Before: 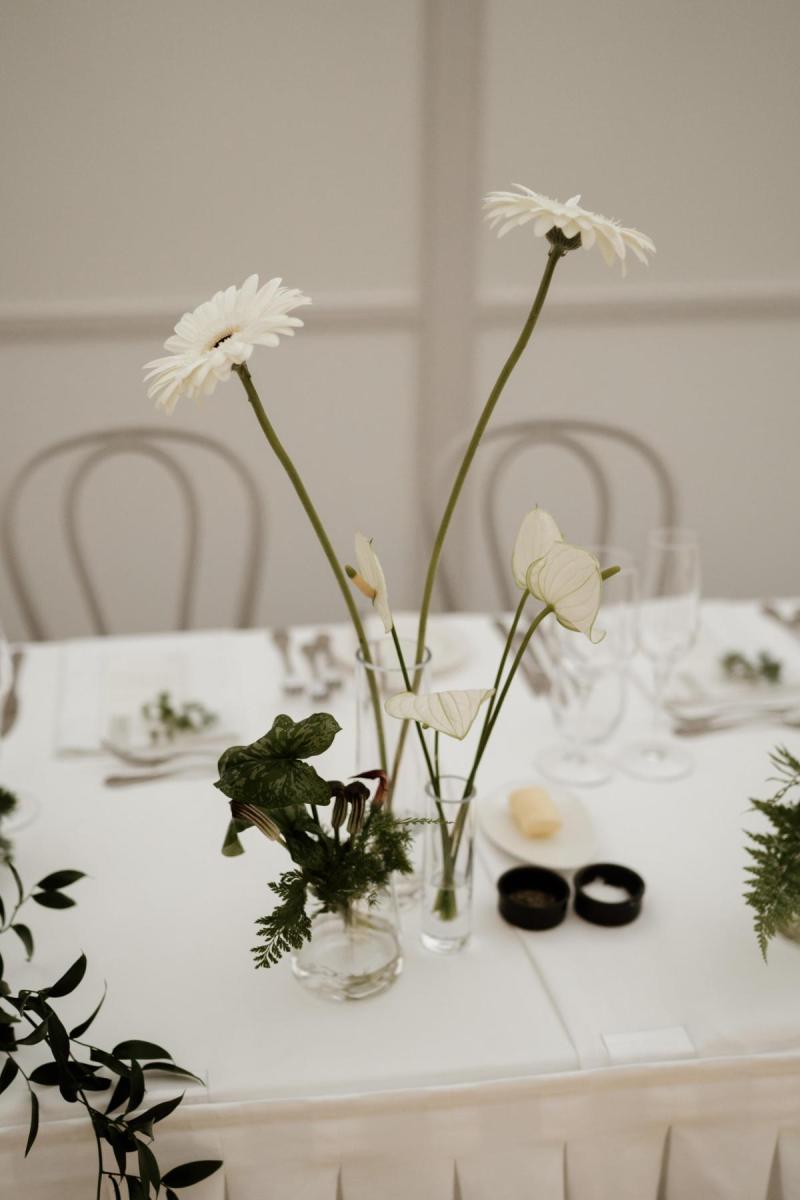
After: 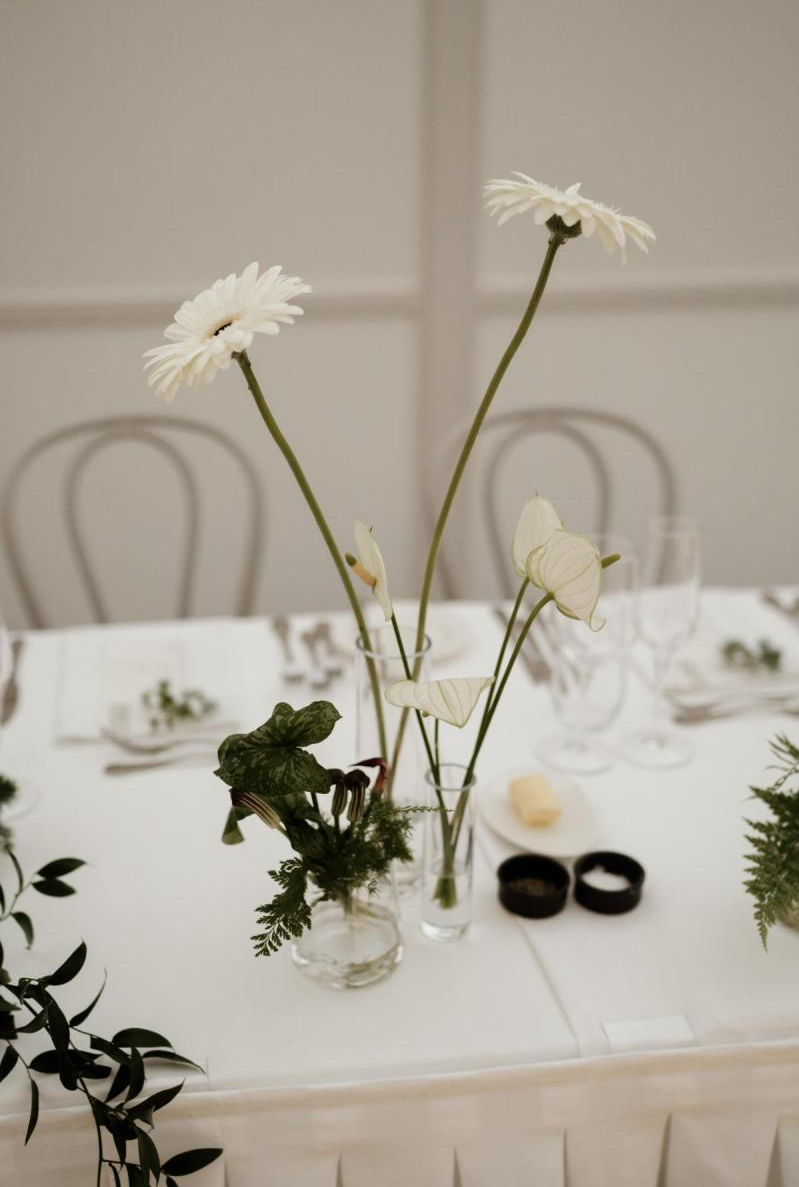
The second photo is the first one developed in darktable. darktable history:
crop: top 1.003%, right 0.069%
